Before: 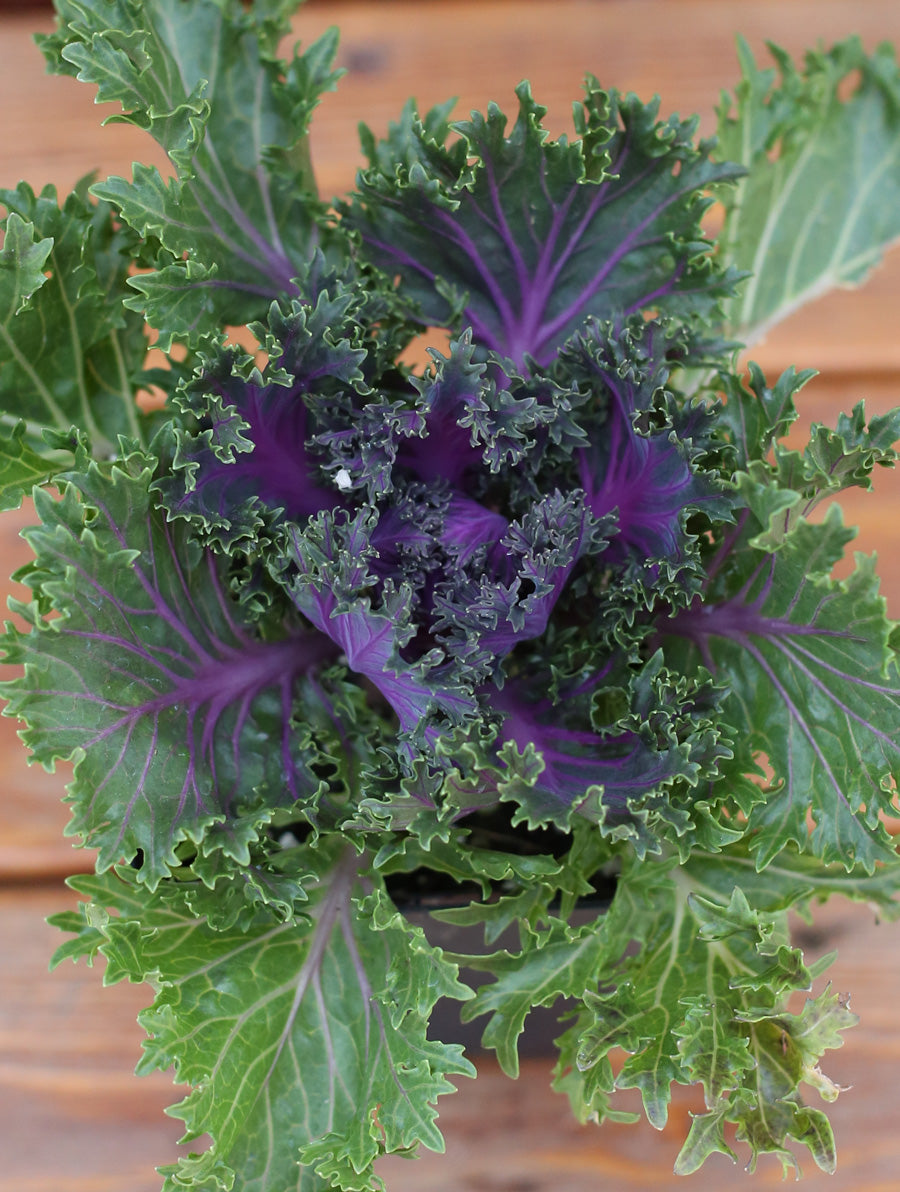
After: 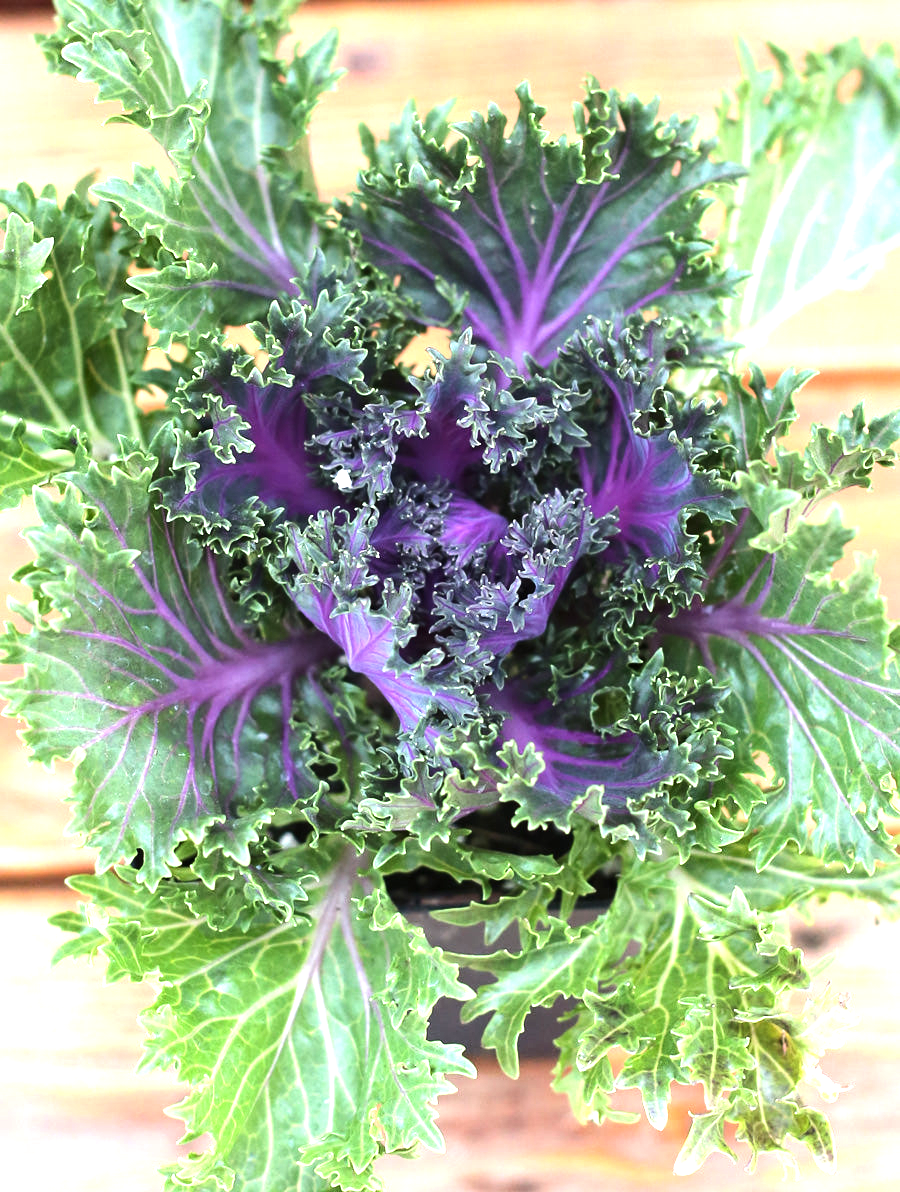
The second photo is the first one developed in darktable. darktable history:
tone equalizer: -8 EV -0.75 EV, -7 EV -0.7 EV, -6 EV -0.6 EV, -5 EV -0.4 EV, -3 EV 0.4 EV, -2 EV 0.6 EV, -1 EV 0.7 EV, +0 EV 0.75 EV, edges refinement/feathering 500, mask exposure compensation -1.57 EV, preserve details no
exposure: black level correction 0, exposure 1.1 EV, compensate exposure bias true, compensate highlight preservation false
